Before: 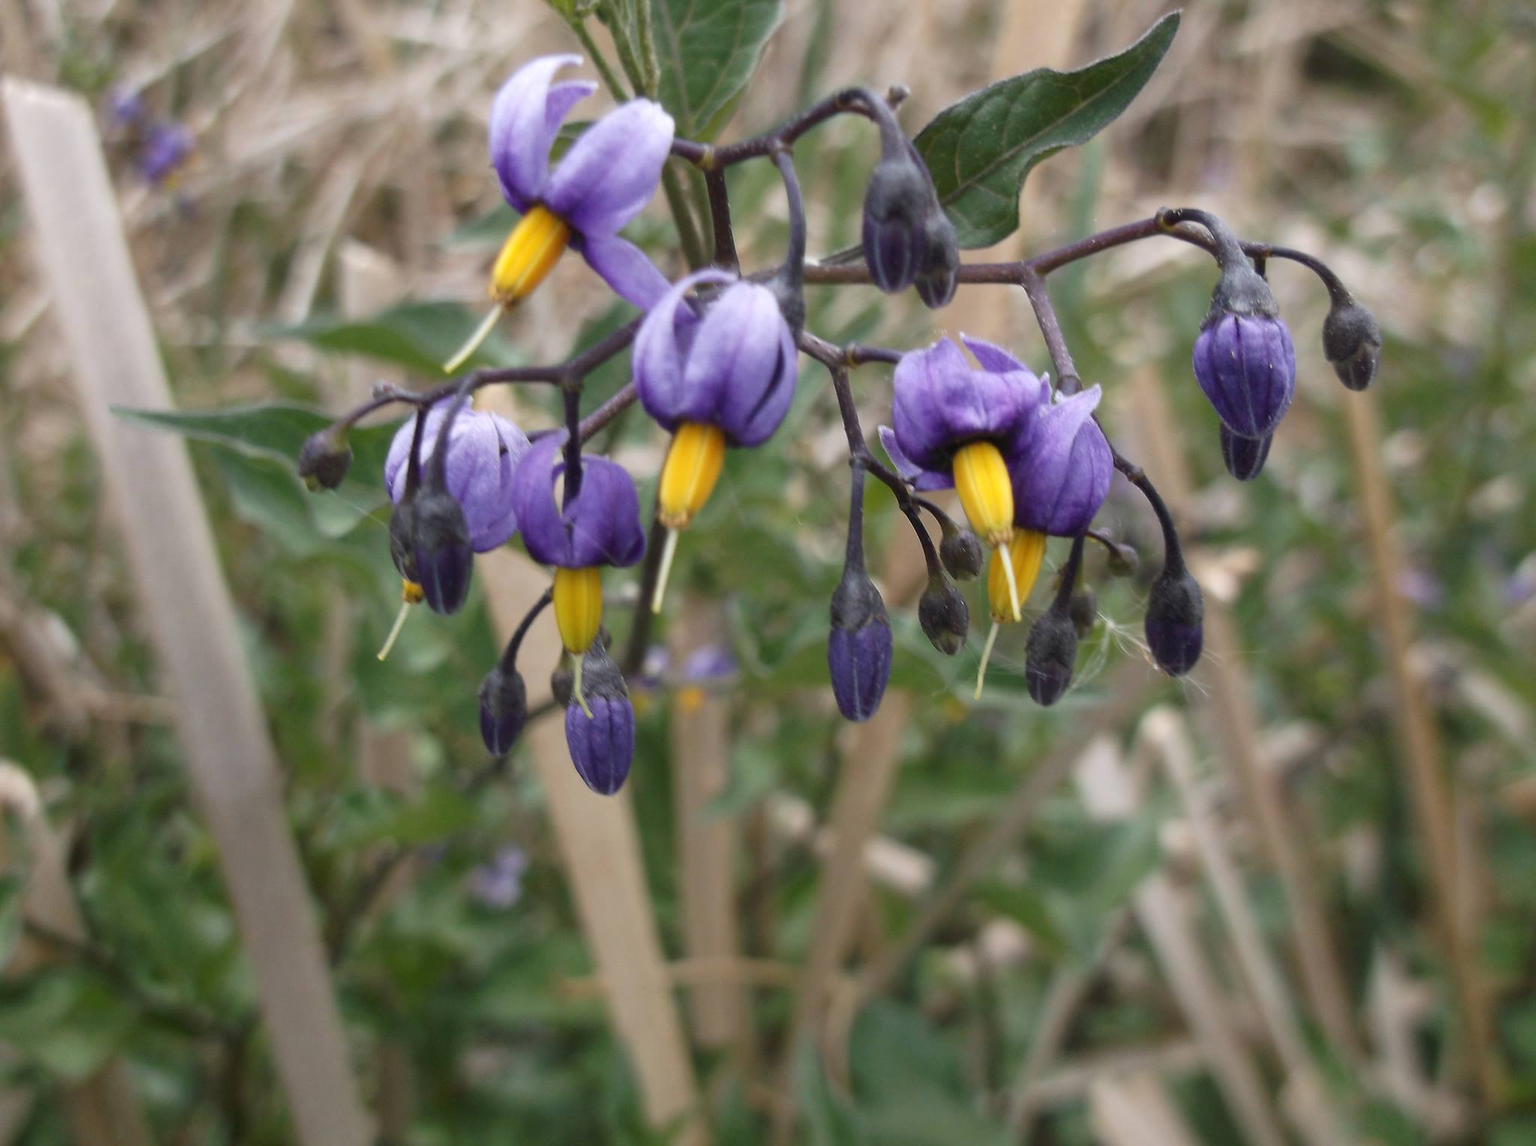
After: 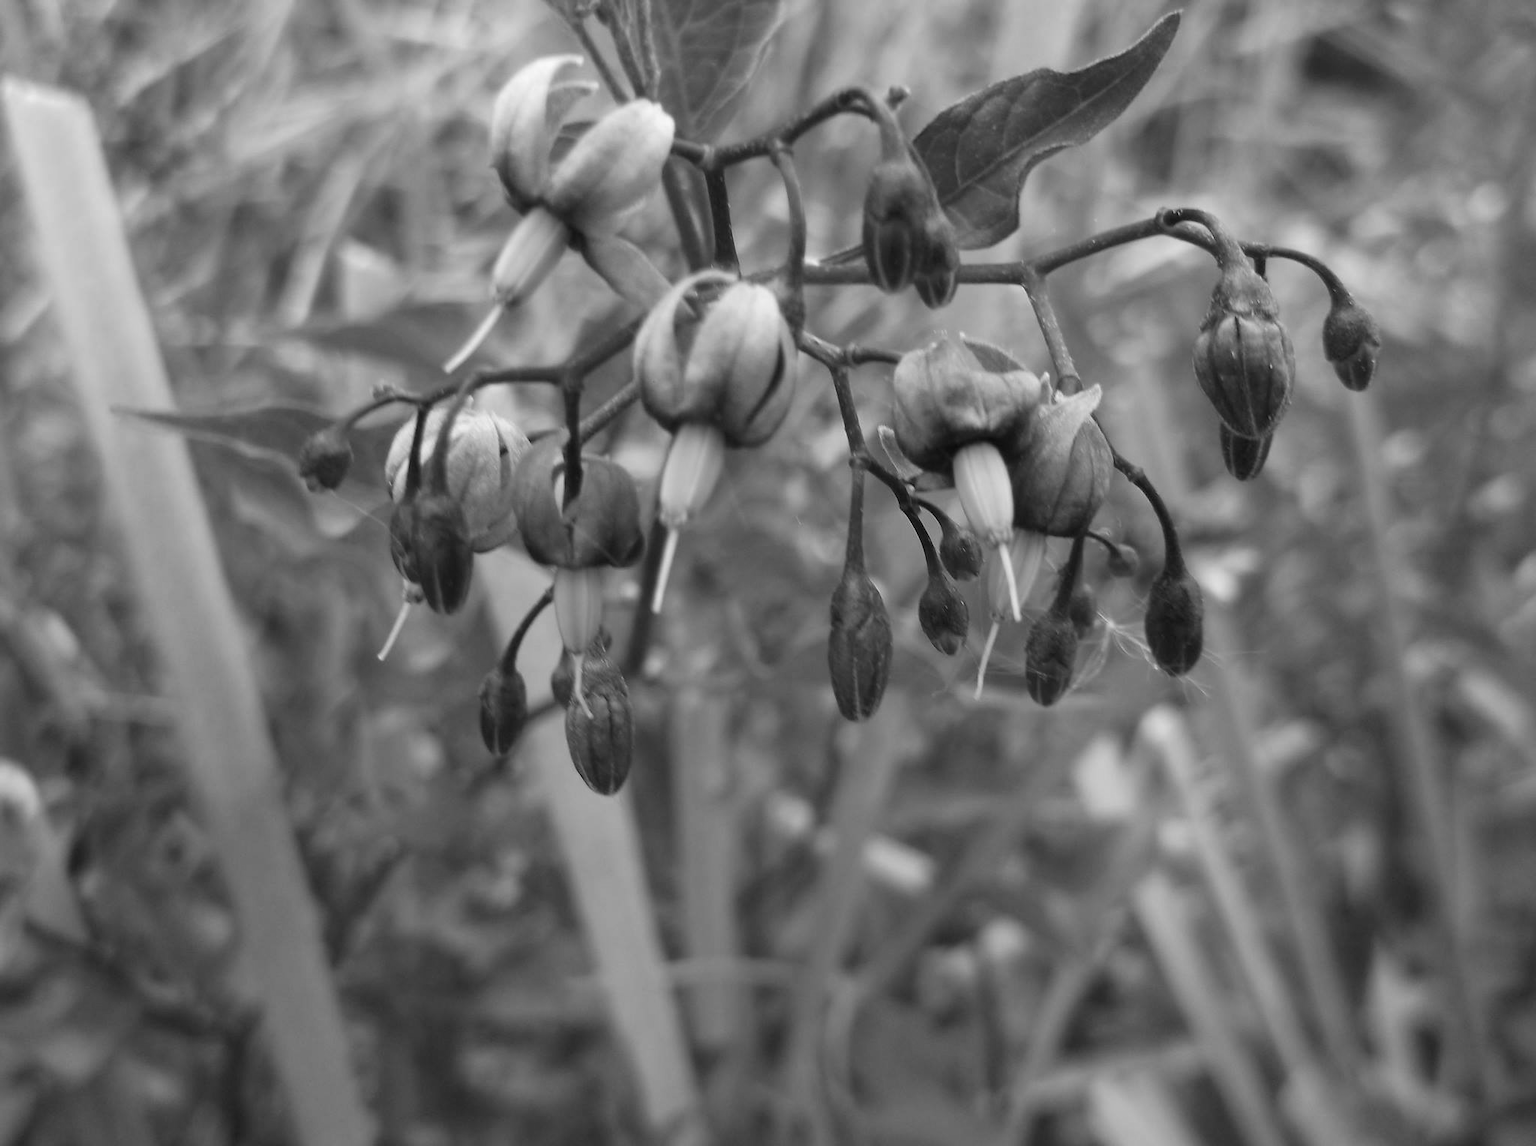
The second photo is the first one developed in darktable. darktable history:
white balance: emerald 1
color correction: highlights a* -2.73, highlights b* -2.09, shadows a* 2.41, shadows b* 2.73
monochrome: size 1
